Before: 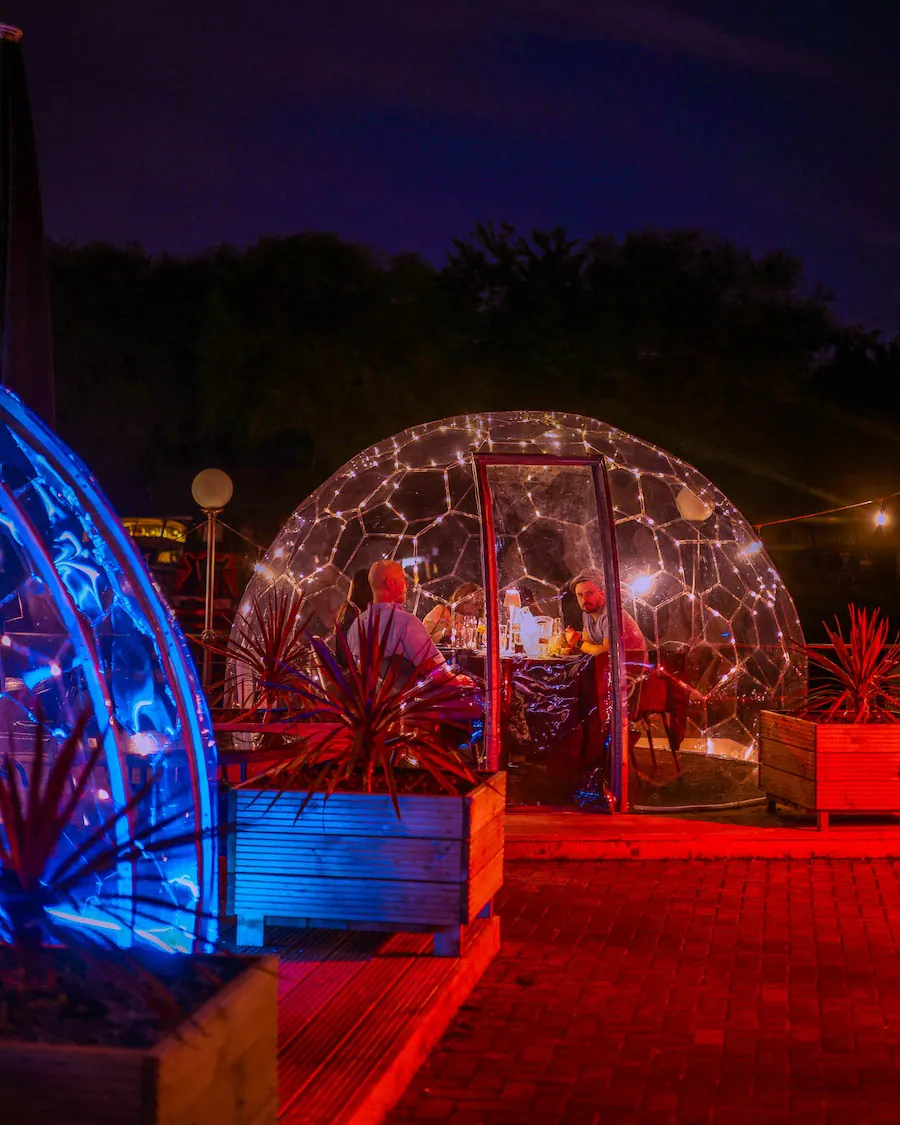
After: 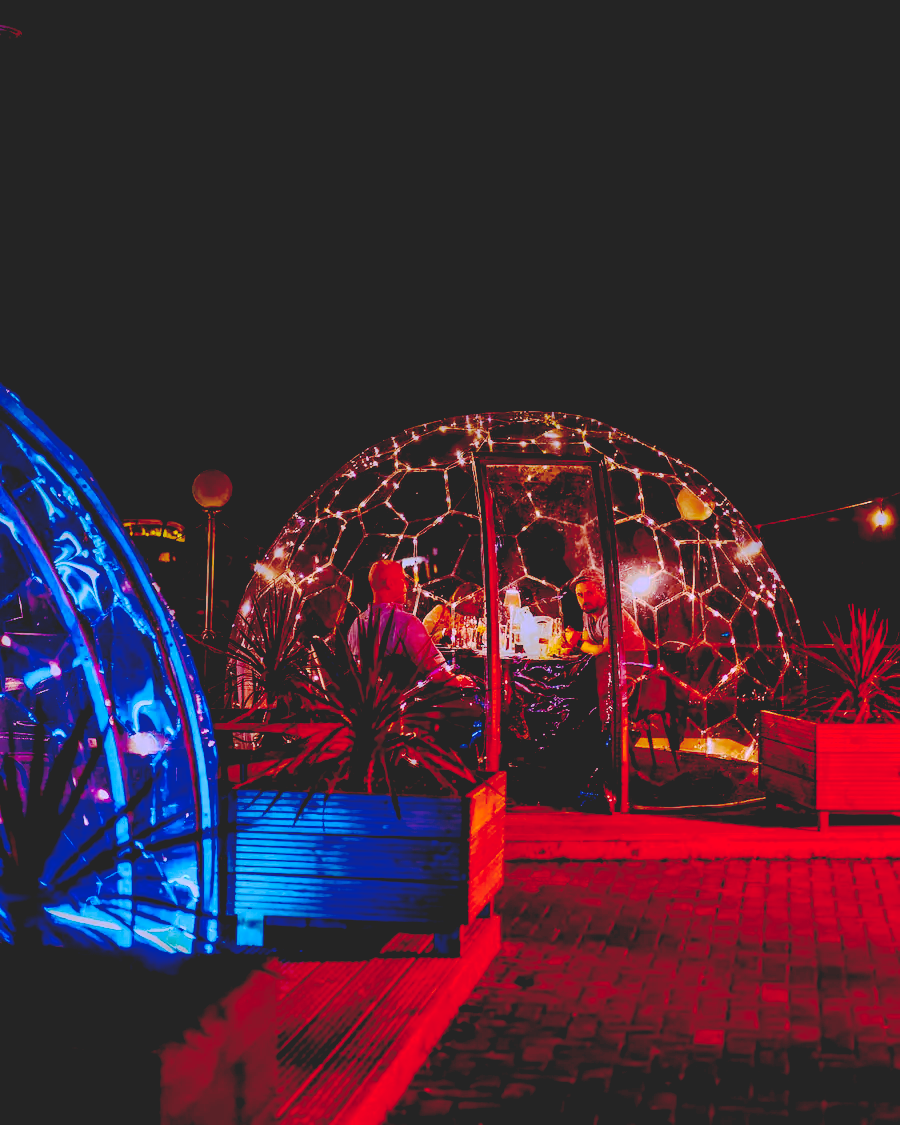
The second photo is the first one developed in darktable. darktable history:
levels: levels [0.062, 0.494, 0.925]
base curve: curves: ch0 [(0.065, 0.026) (0.236, 0.358) (0.53, 0.546) (0.777, 0.841) (0.924, 0.992)], preserve colors none
